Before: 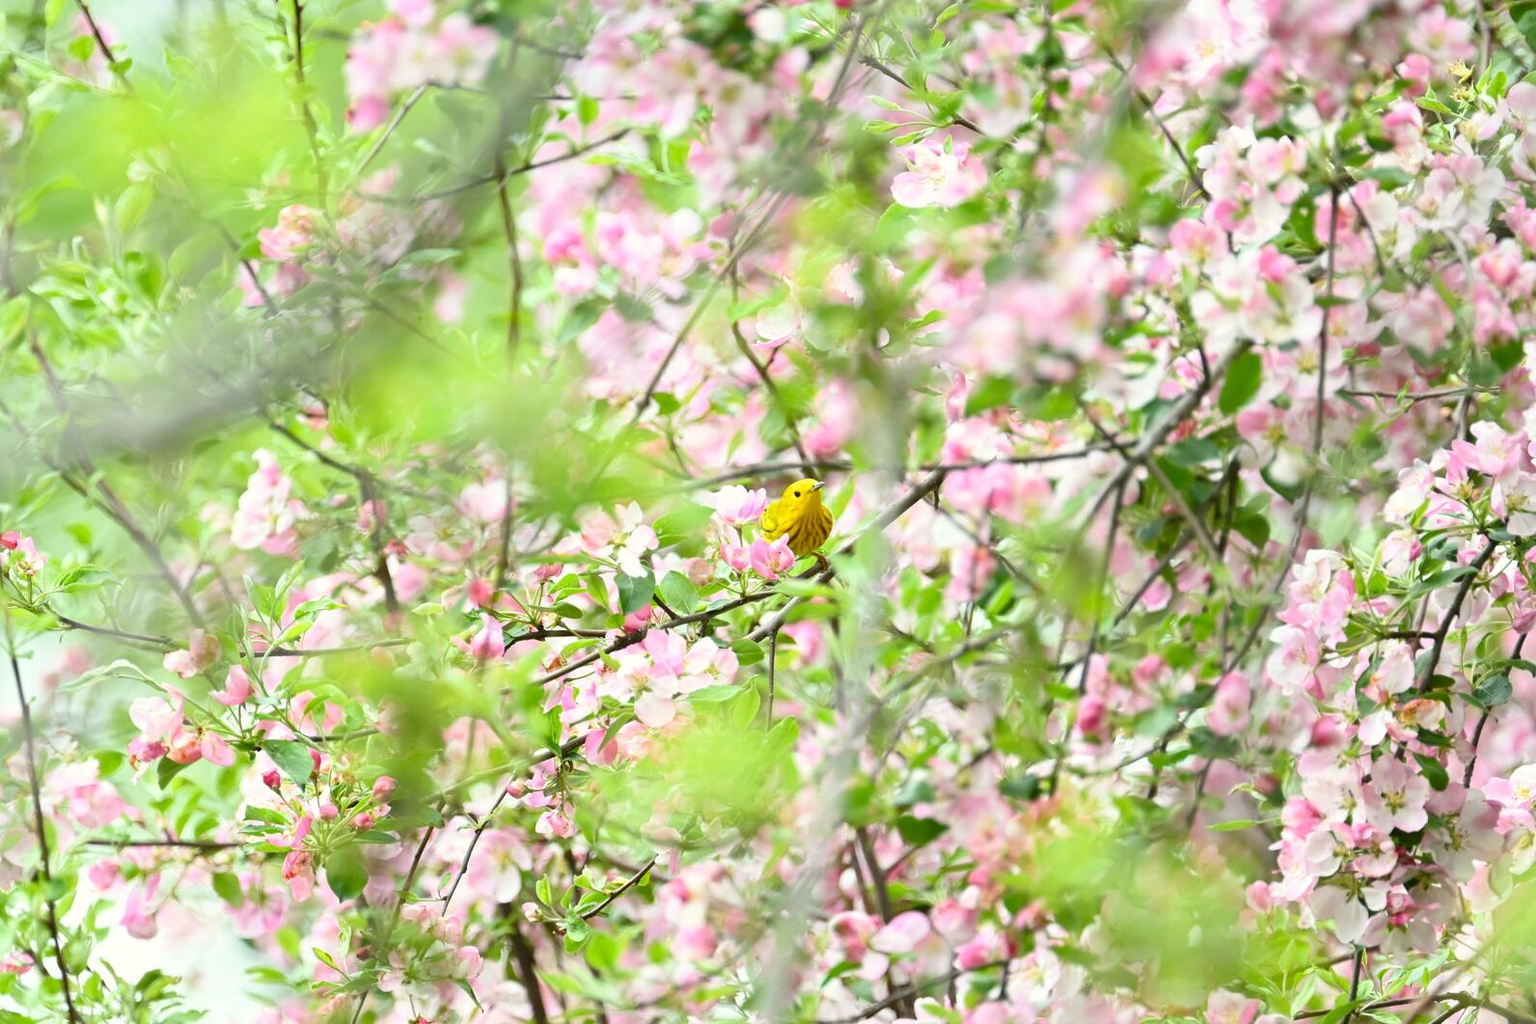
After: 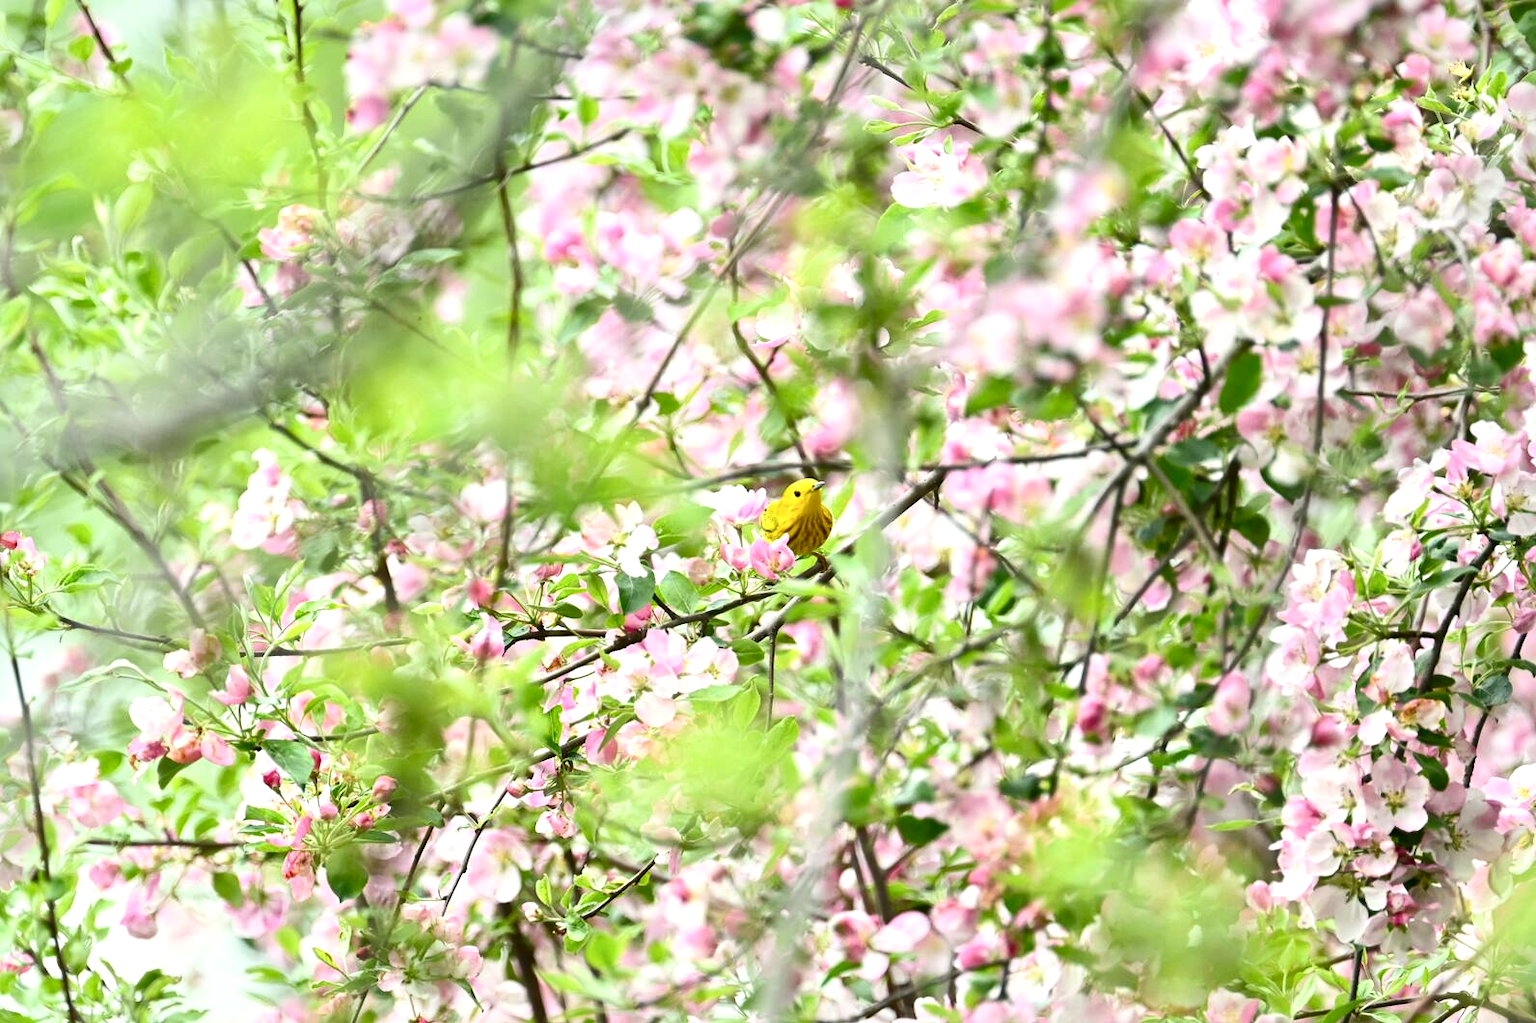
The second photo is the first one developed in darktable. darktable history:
local contrast: mode bilateral grid, contrast 50, coarseness 50, detail 150%, midtone range 0.2
contrast brightness saturation: contrast 0.142
